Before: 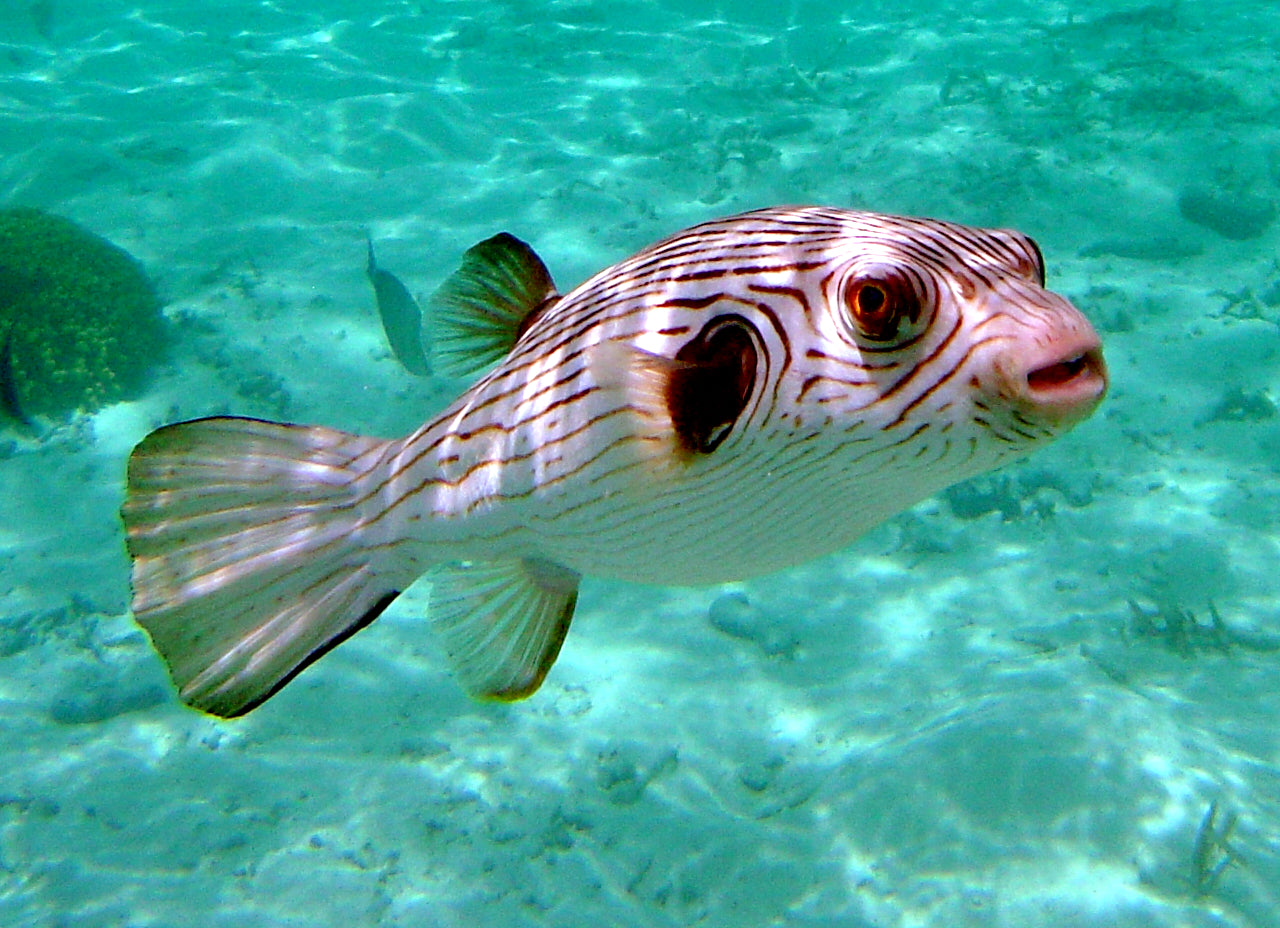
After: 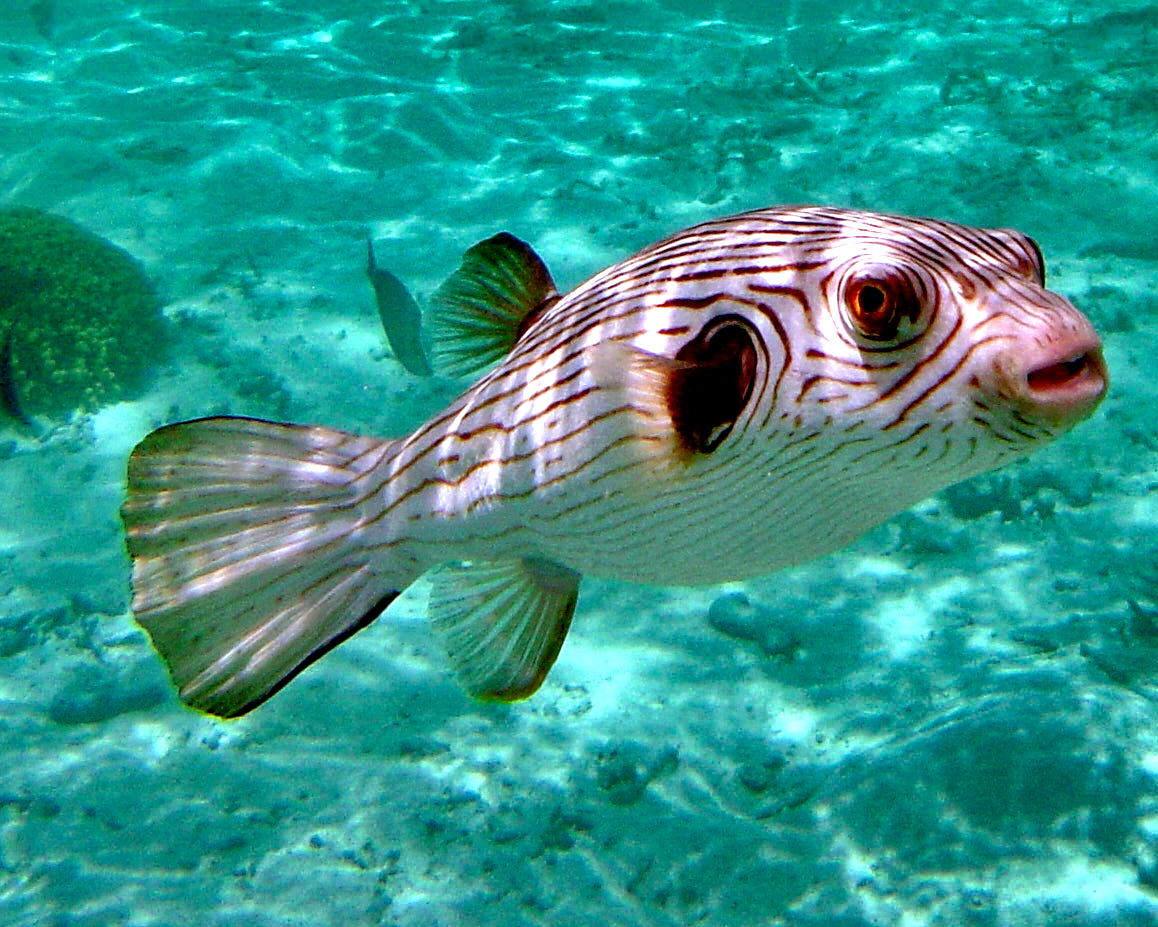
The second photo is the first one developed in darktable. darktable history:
local contrast: highlights 99%, shadows 86%, detail 160%, midtone range 0.2
exposure: black level correction 0.001, exposure 0.14 EV, compensate highlight preservation false
crop: right 9.509%, bottom 0.031%
shadows and highlights: shadows 20.91, highlights -82.73, soften with gaussian
